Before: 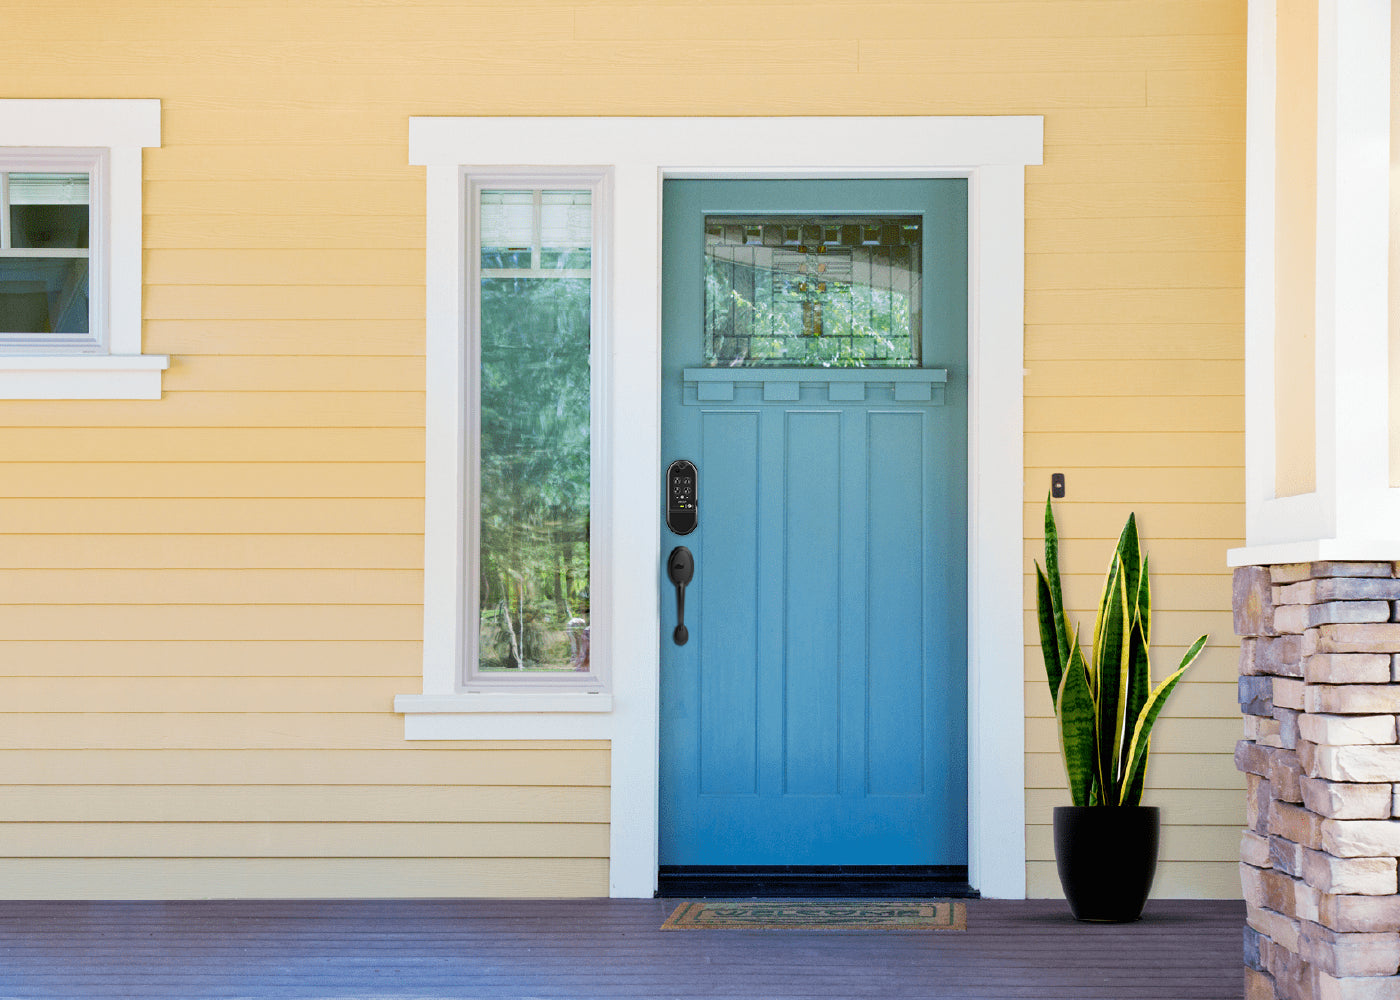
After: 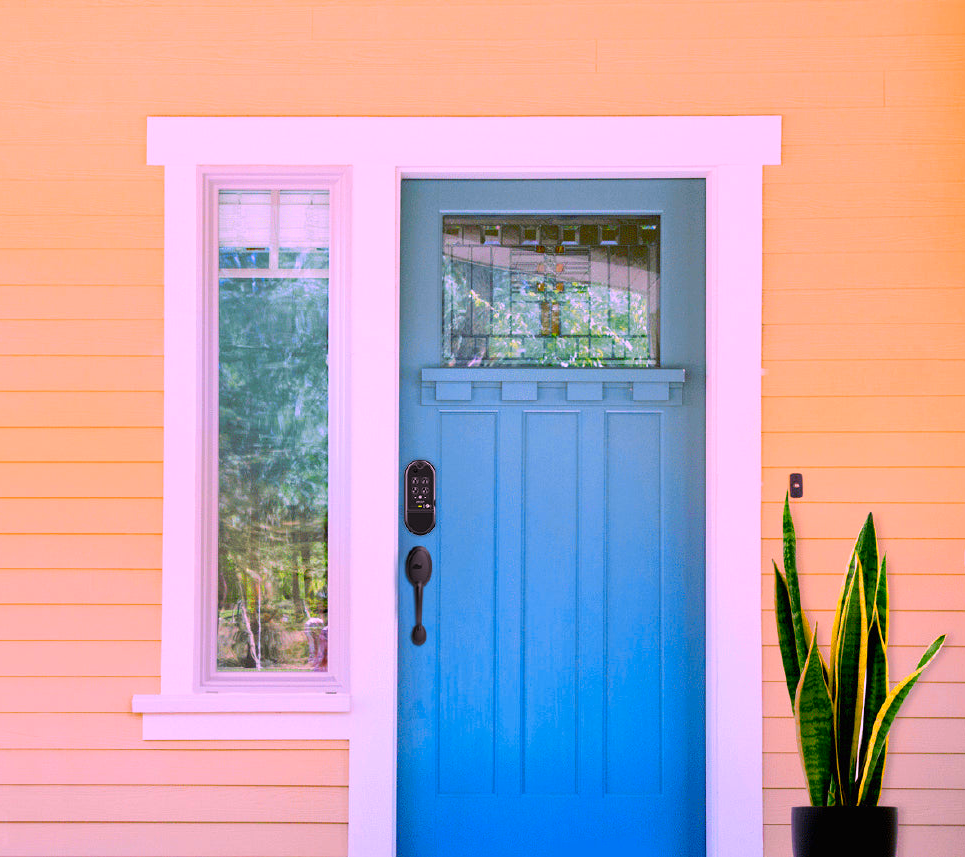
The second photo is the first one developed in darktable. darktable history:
color correction: highlights a* 19.5, highlights b* -11.5, saturation 1.67
crop: left 18.726%, right 12.335%, bottom 14.211%
